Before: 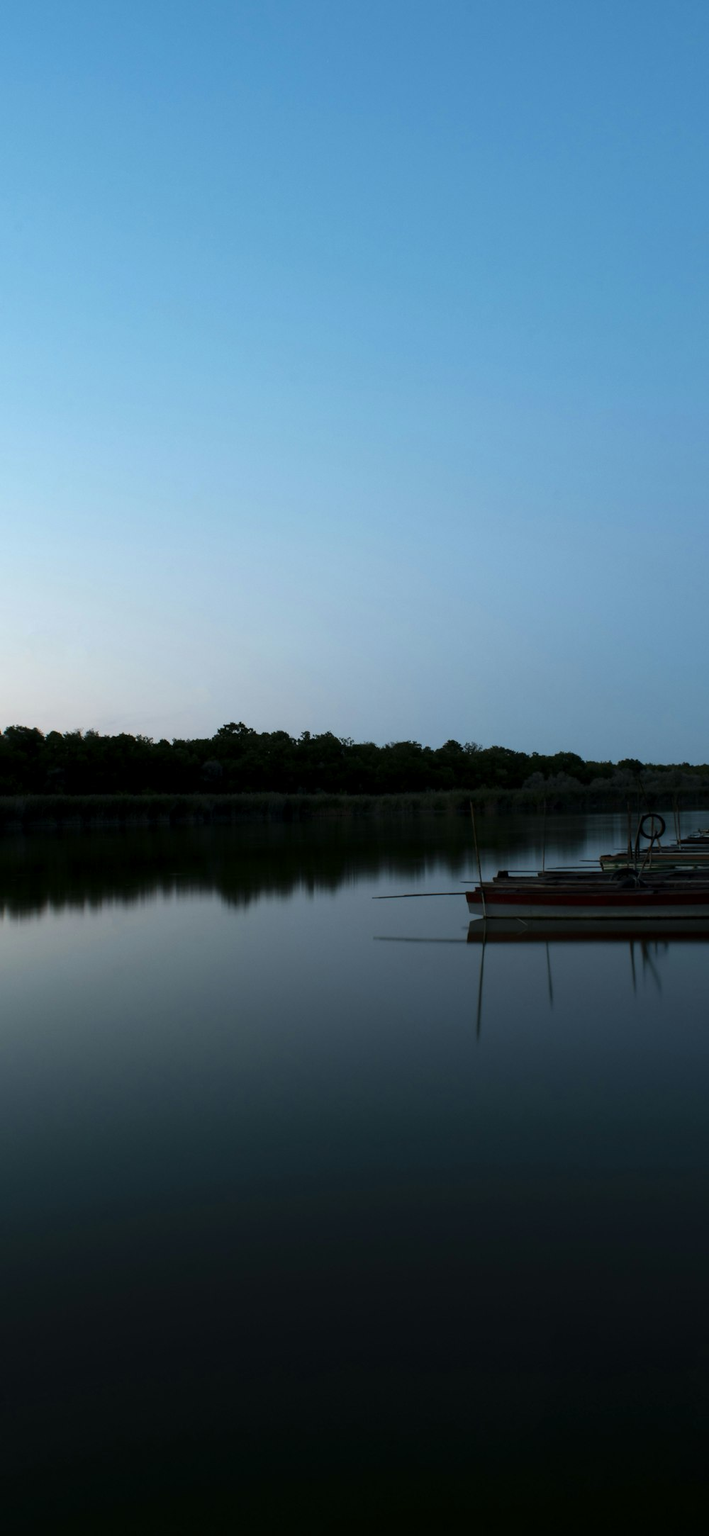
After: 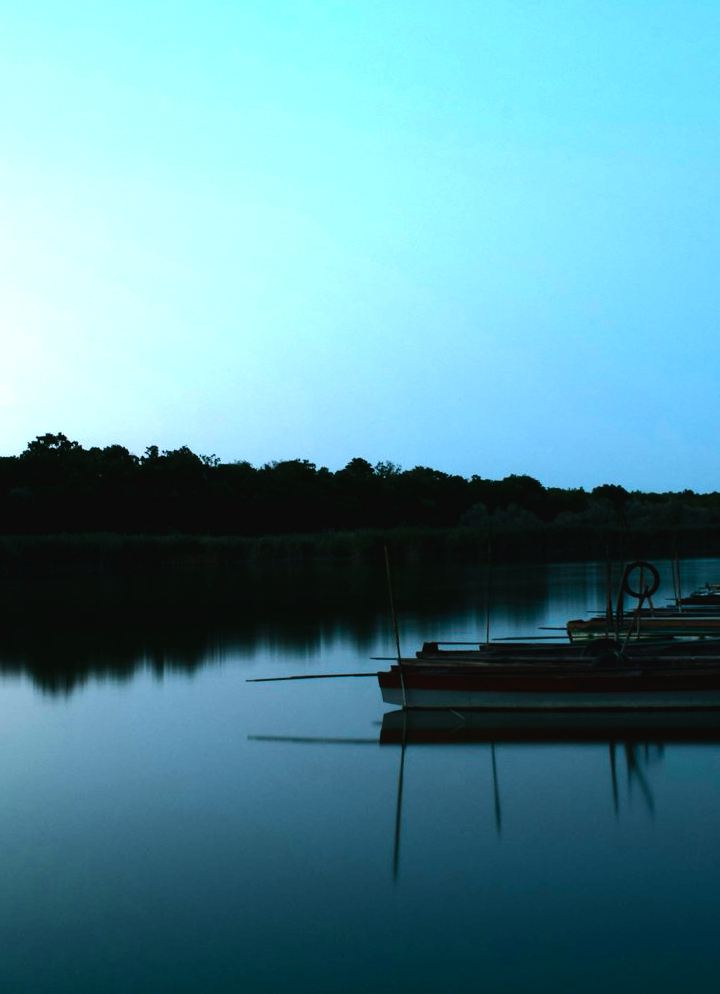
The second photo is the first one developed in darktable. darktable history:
crop and rotate: left 27.938%, top 27.046%, bottom 27.046%
white balance: red 0.925, blue 1.046
color balance rgb: shadows lift › chroma 2%, shadows lift › hue 135.47°, highlights gain › chroma 2%, highlights gain › hue 291.01°, global offset › luminance 0.5%, perceptual saturation grading › global saturation -10.8%, perceptual saturation grading › highlights -26.83%, perceptual saturation grading › shadows 21.25%, perceptual brilliance grading › highlights 17.77%, perceptual brilliance grading › mid-tones 31.71%, perceptual brilliance grading › shadows -31.01%, global vibrance 24.91%
exposure: black level correction 0, exposure 0.6 EV, compensate highlight preservation false
